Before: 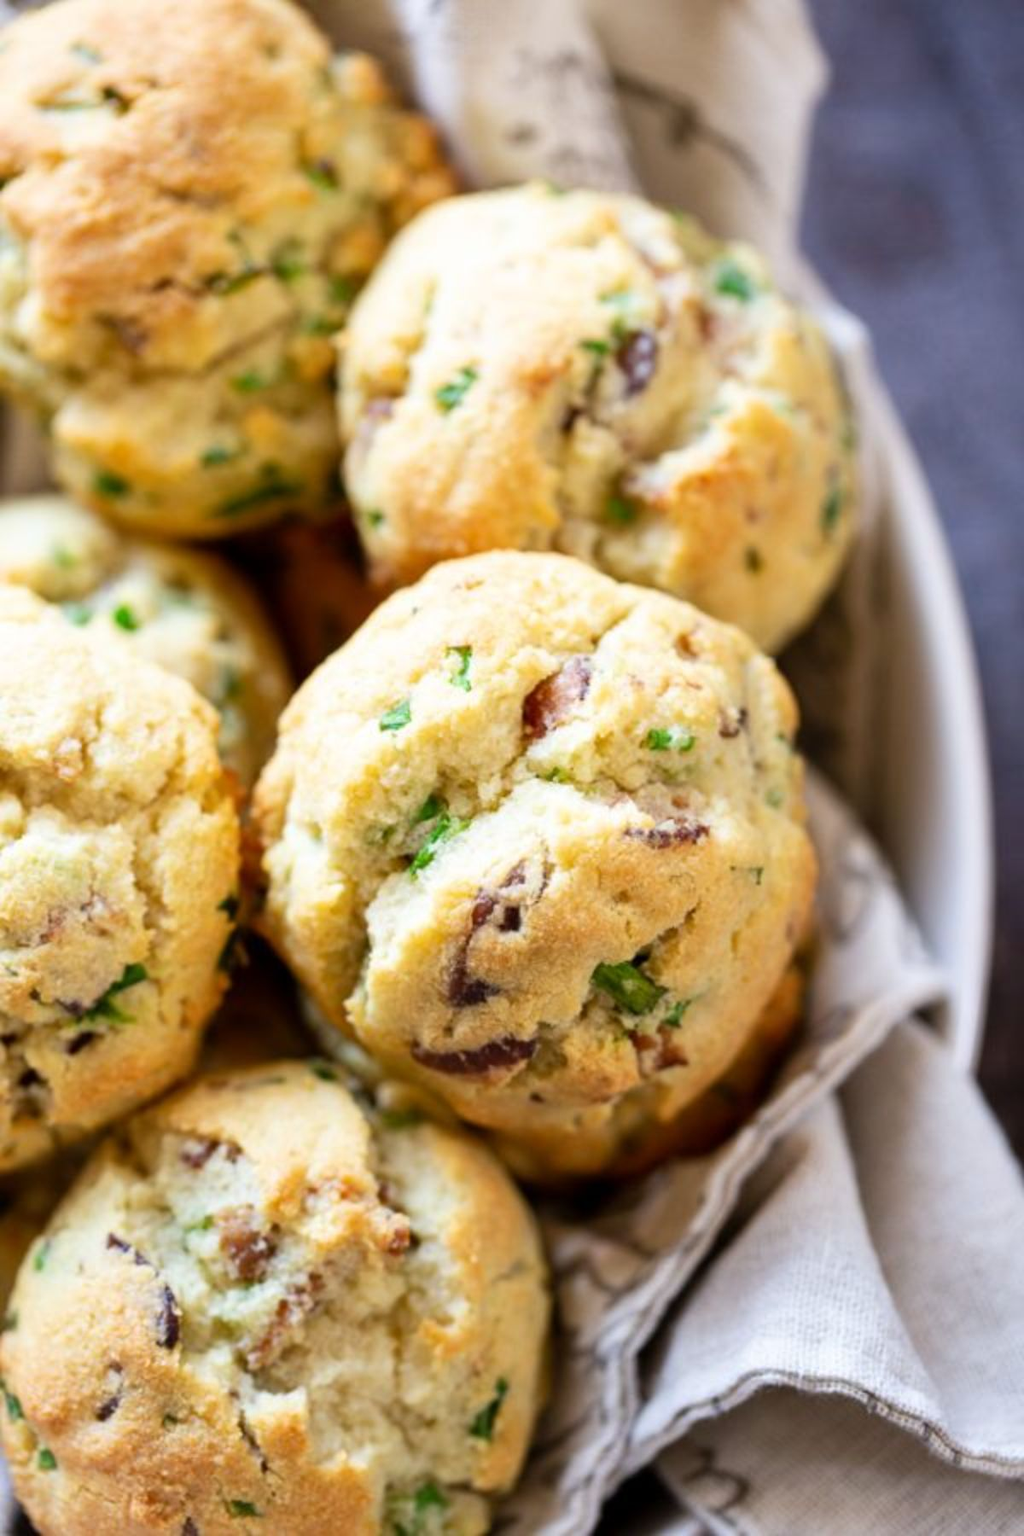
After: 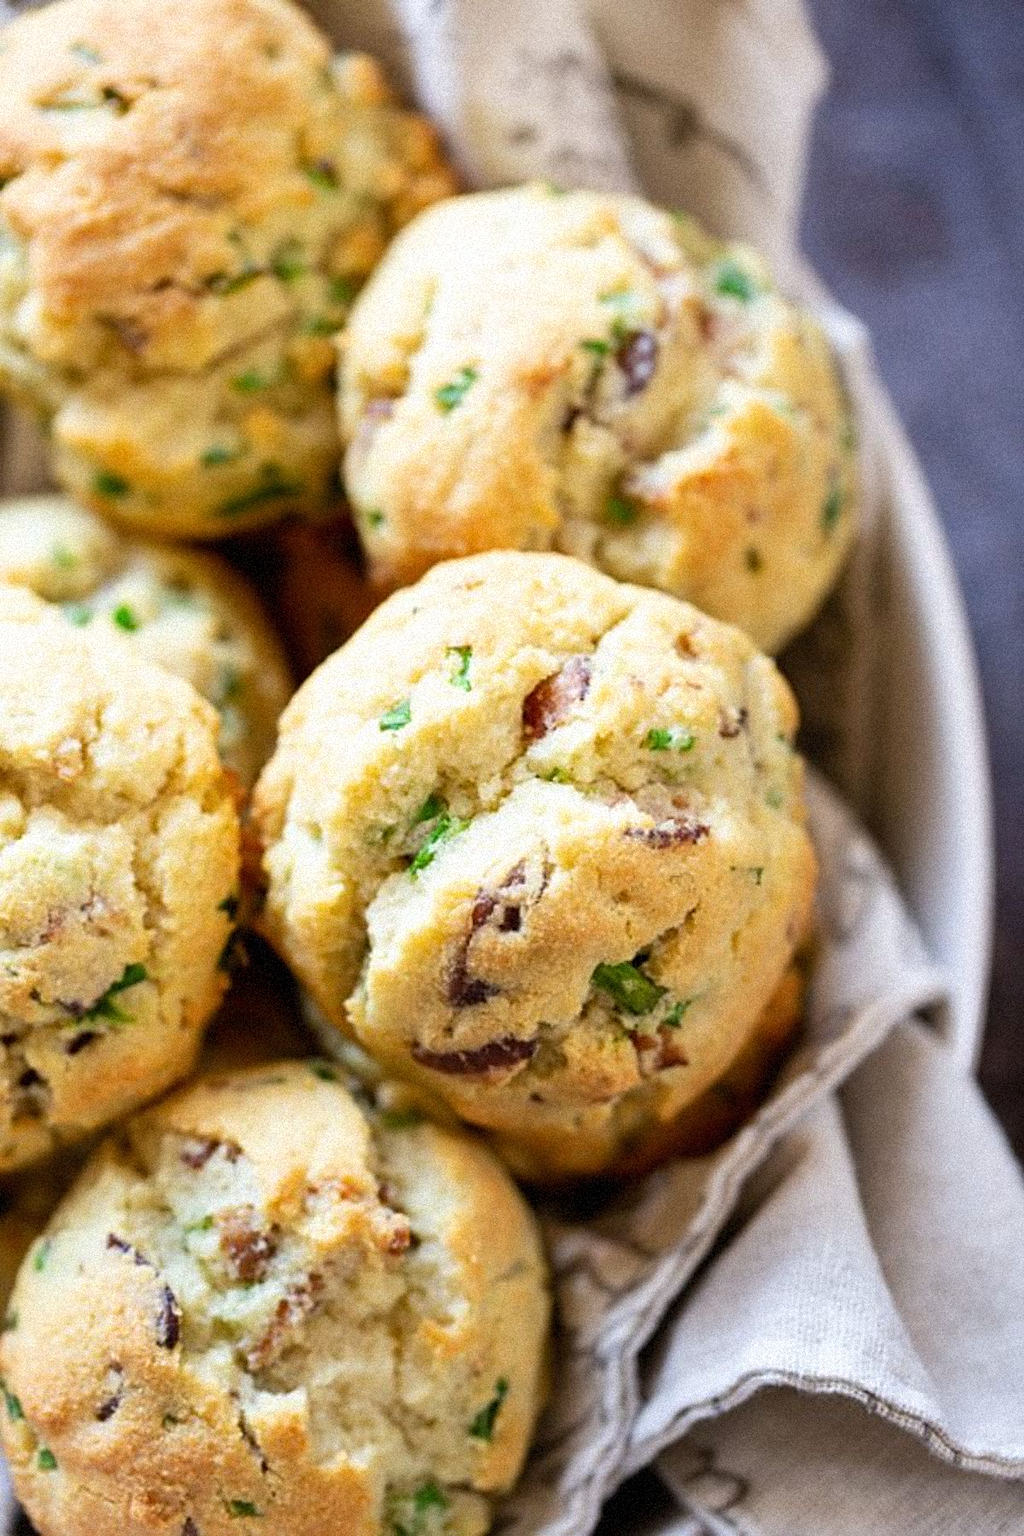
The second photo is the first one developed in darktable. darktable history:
sharpen: on, module defaults
grain: coarseness 9.38 ISO, strength 34.99%, mid-tones bias 0%
